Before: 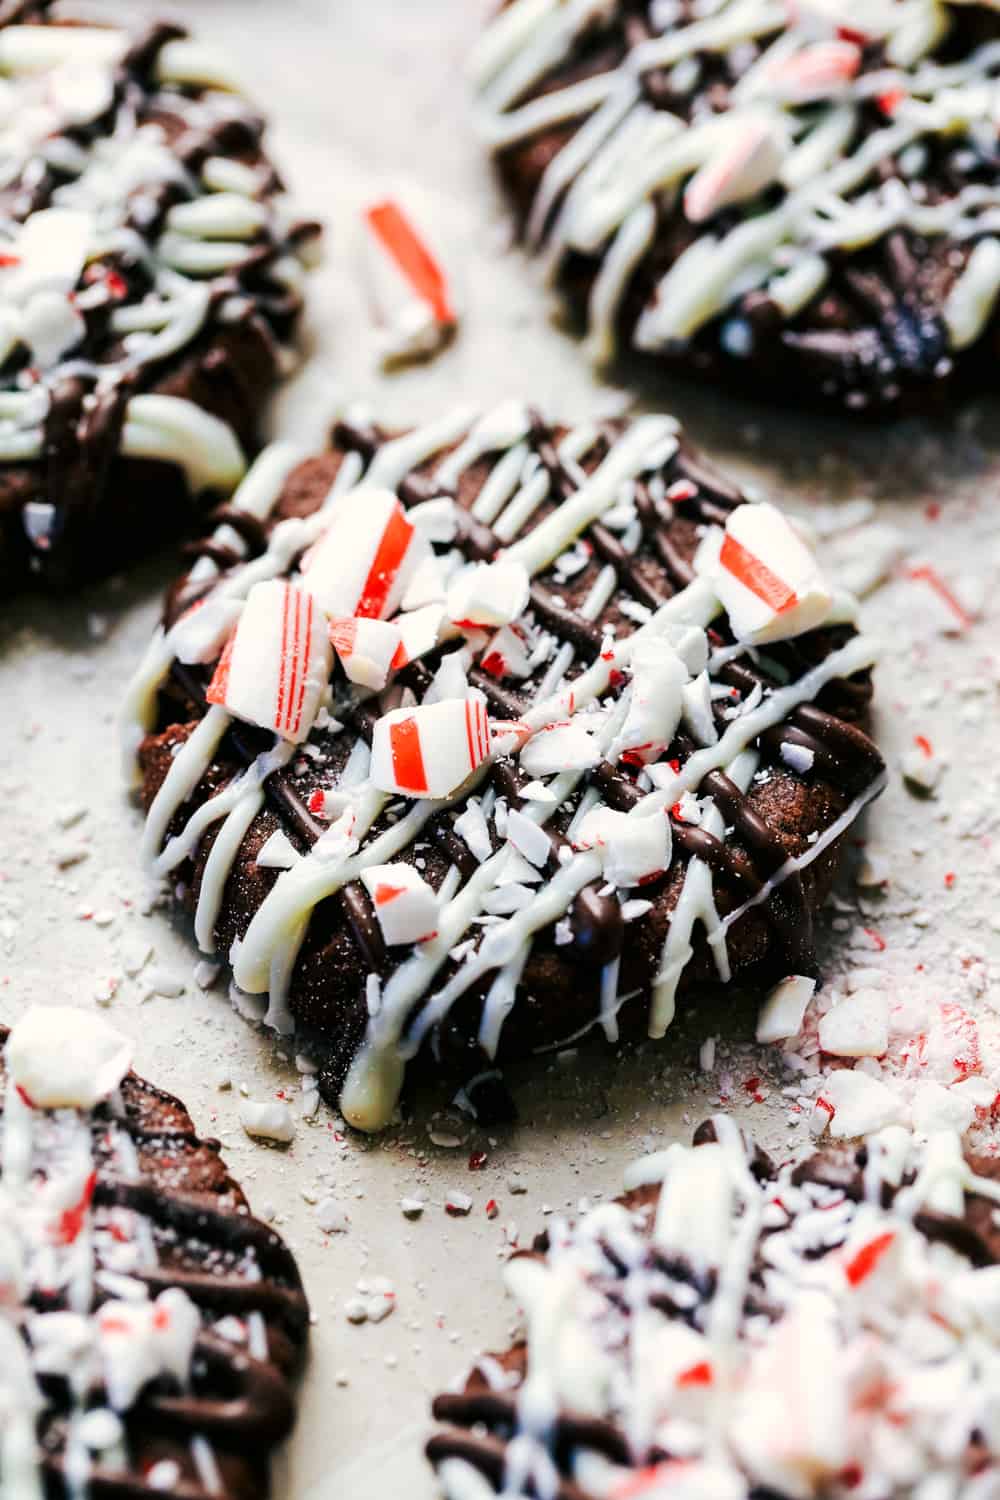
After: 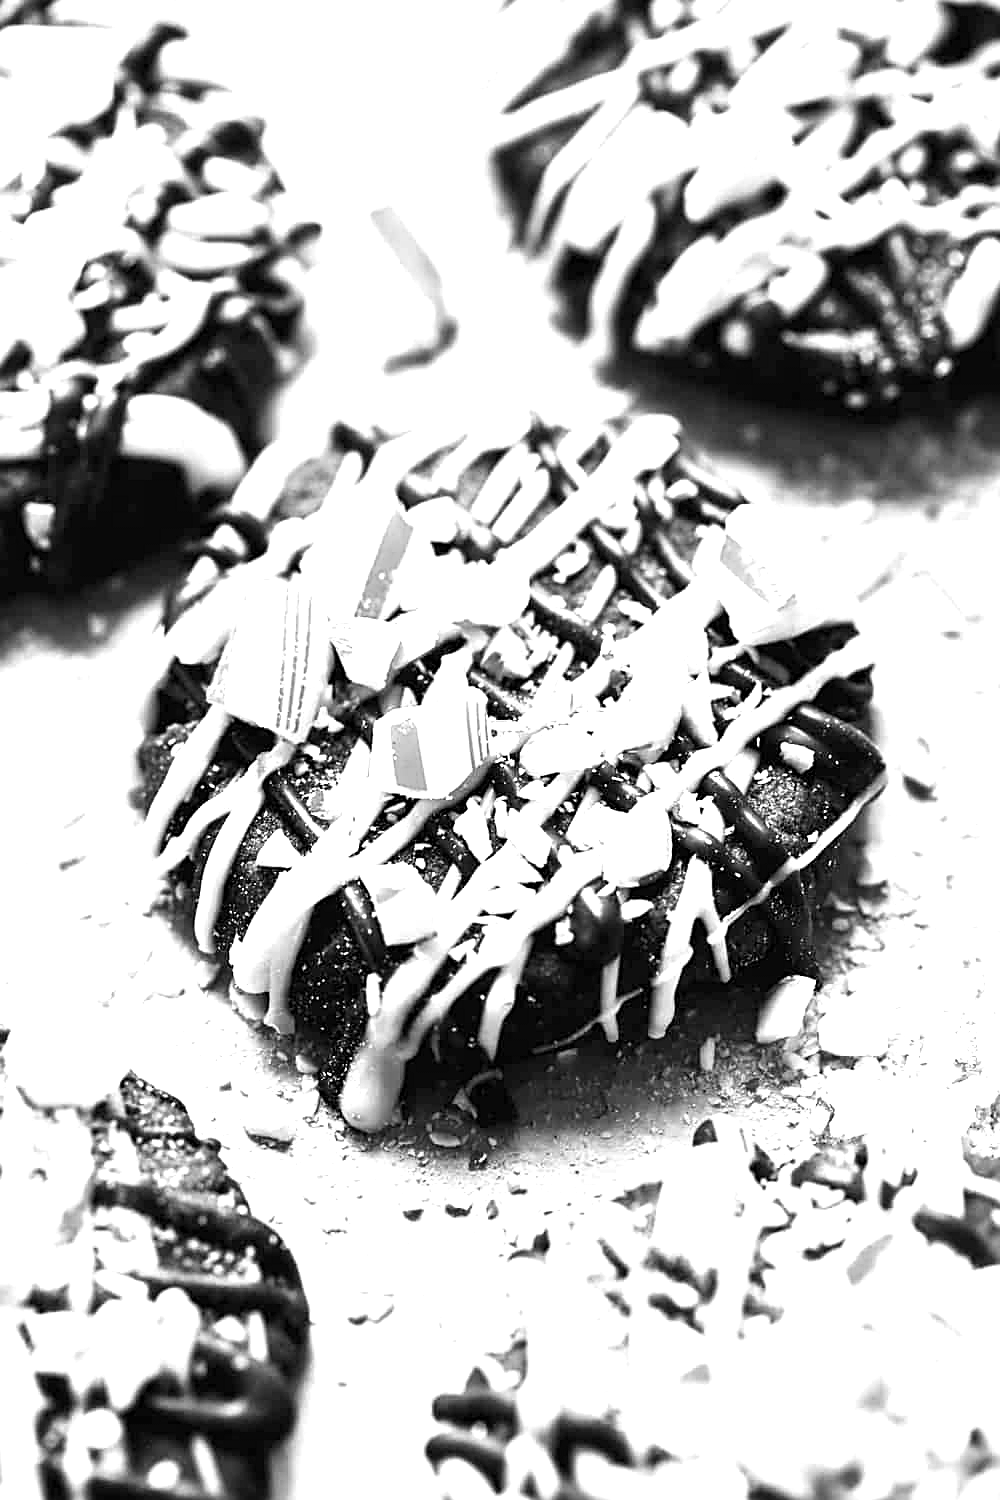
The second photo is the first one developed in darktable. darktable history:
monochrome: size 3.1
exposure: black level correction 0, exposure 1.2 EV, compensate exposure bias true, compensate highlight preservation false
sharpen: on, module defaults
